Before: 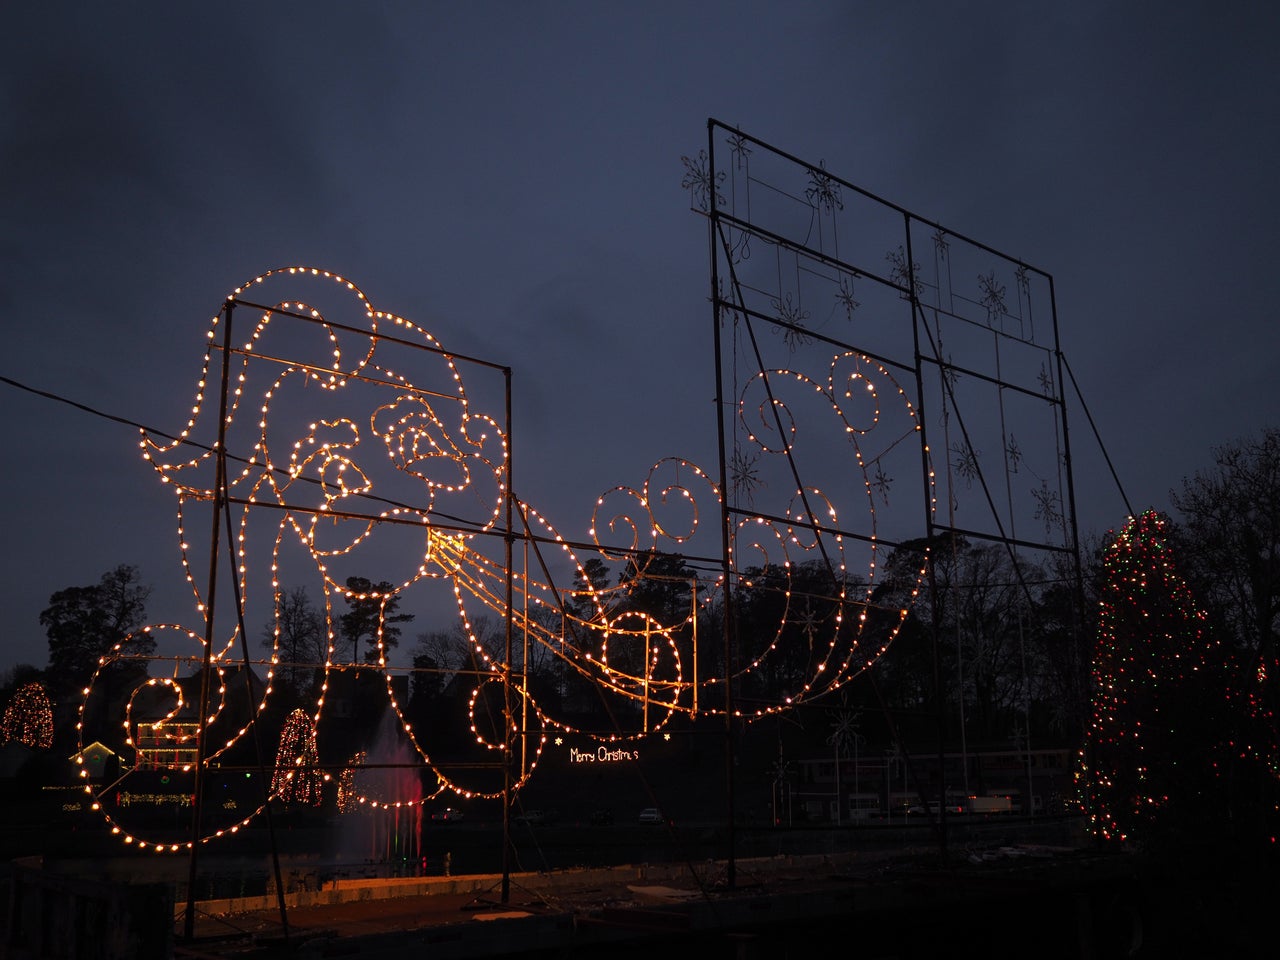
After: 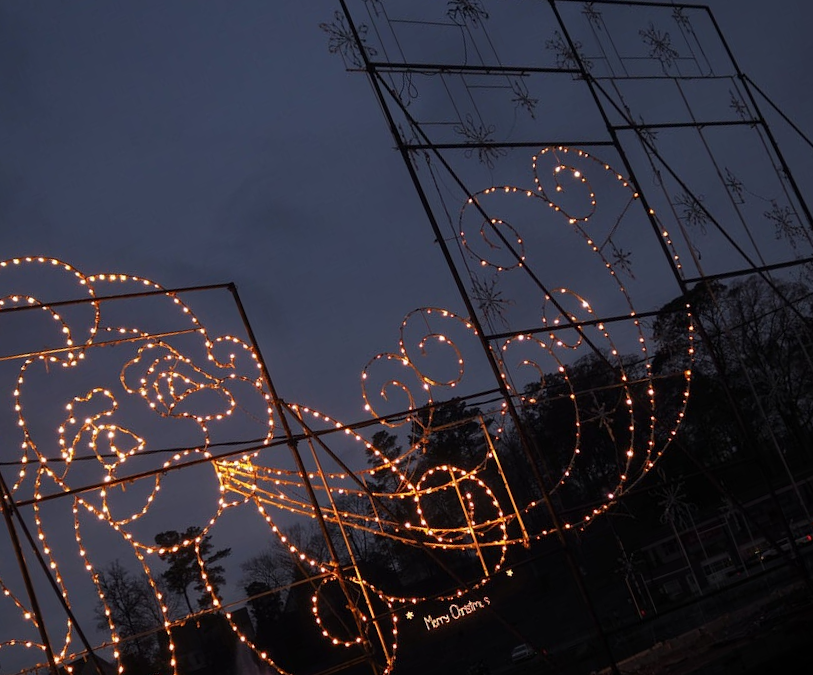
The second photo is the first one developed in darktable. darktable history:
crop and rotate: angle 20.6°, left 6.844%, right 3.8%, bottom 1.168%
